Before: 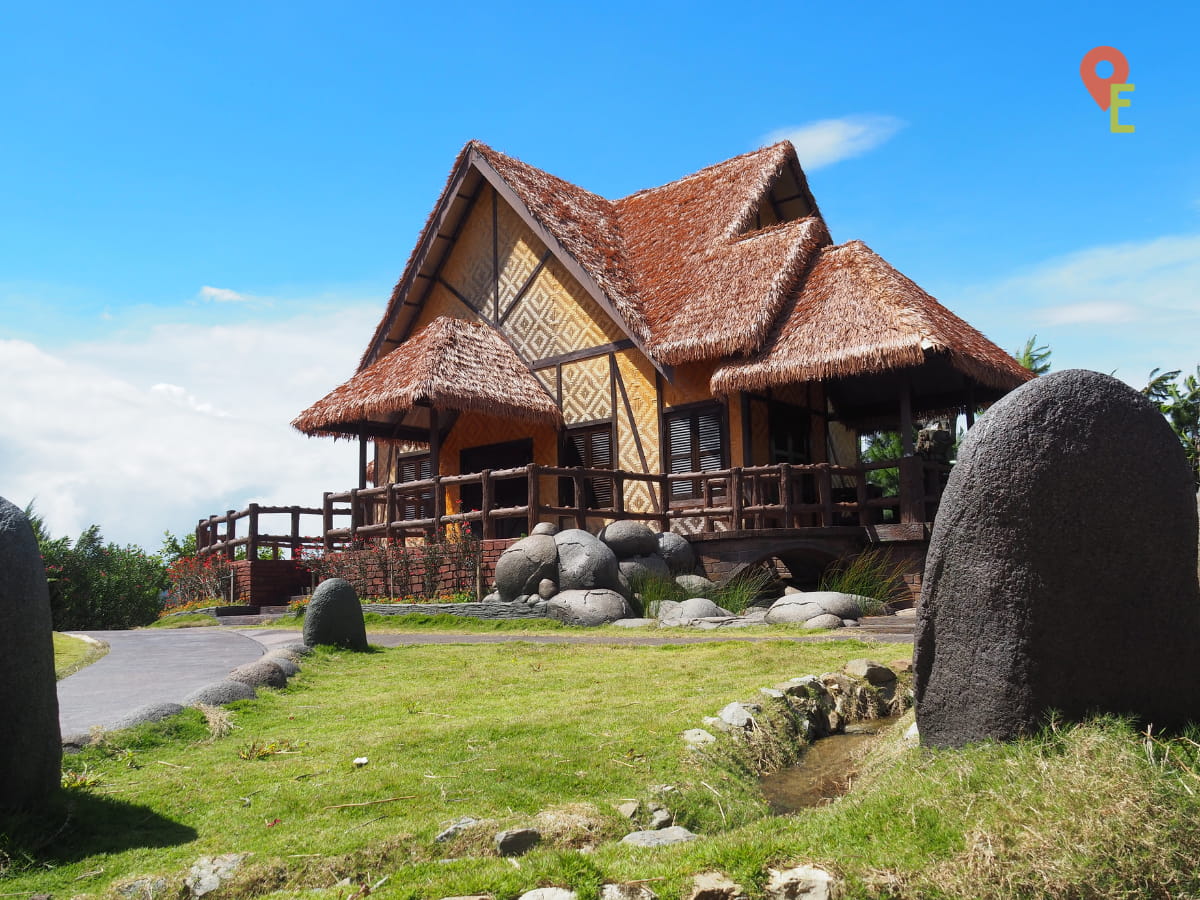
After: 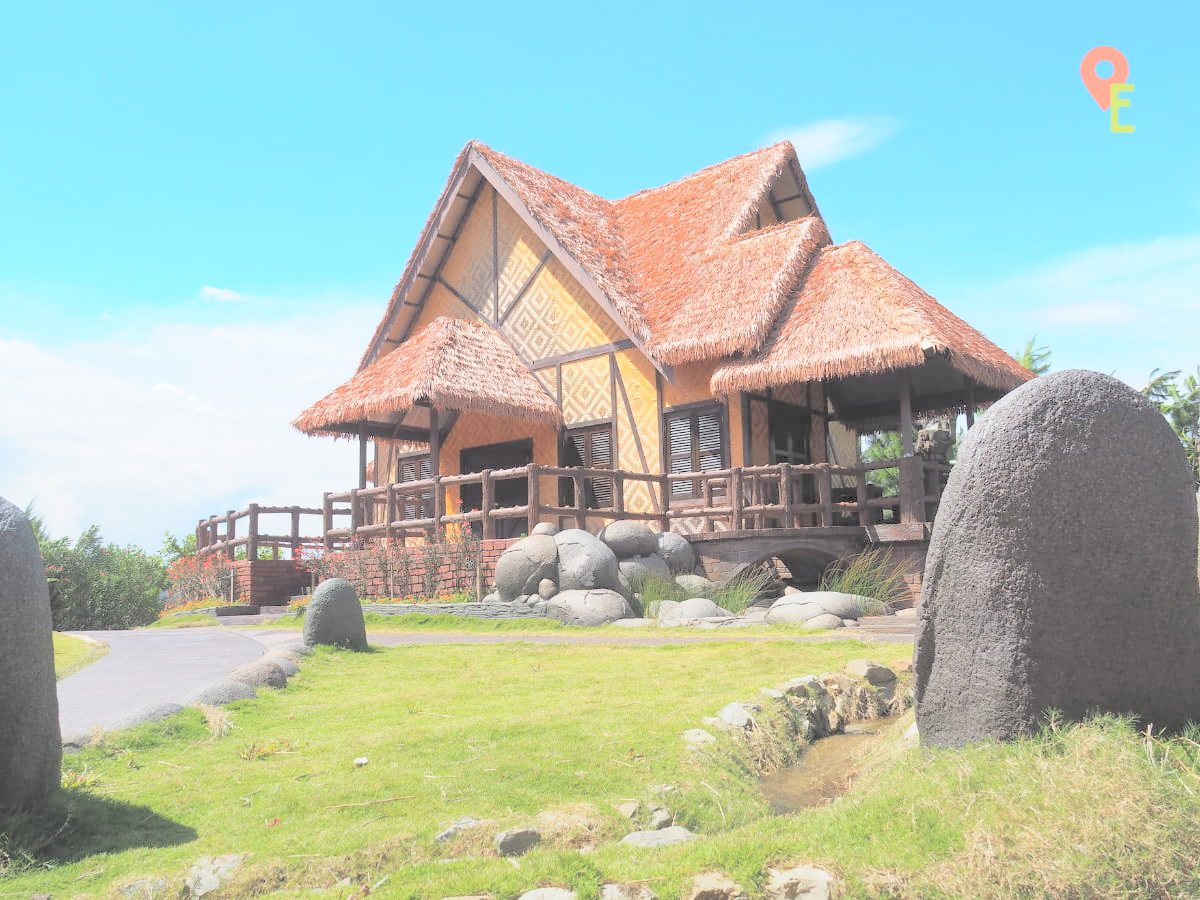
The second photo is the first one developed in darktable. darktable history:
graduated density: rotation -180°, offset 27.42
exposure: black level correction 0.001, compensate highlight preservation false
contrast brightness saturation: brightness 1
